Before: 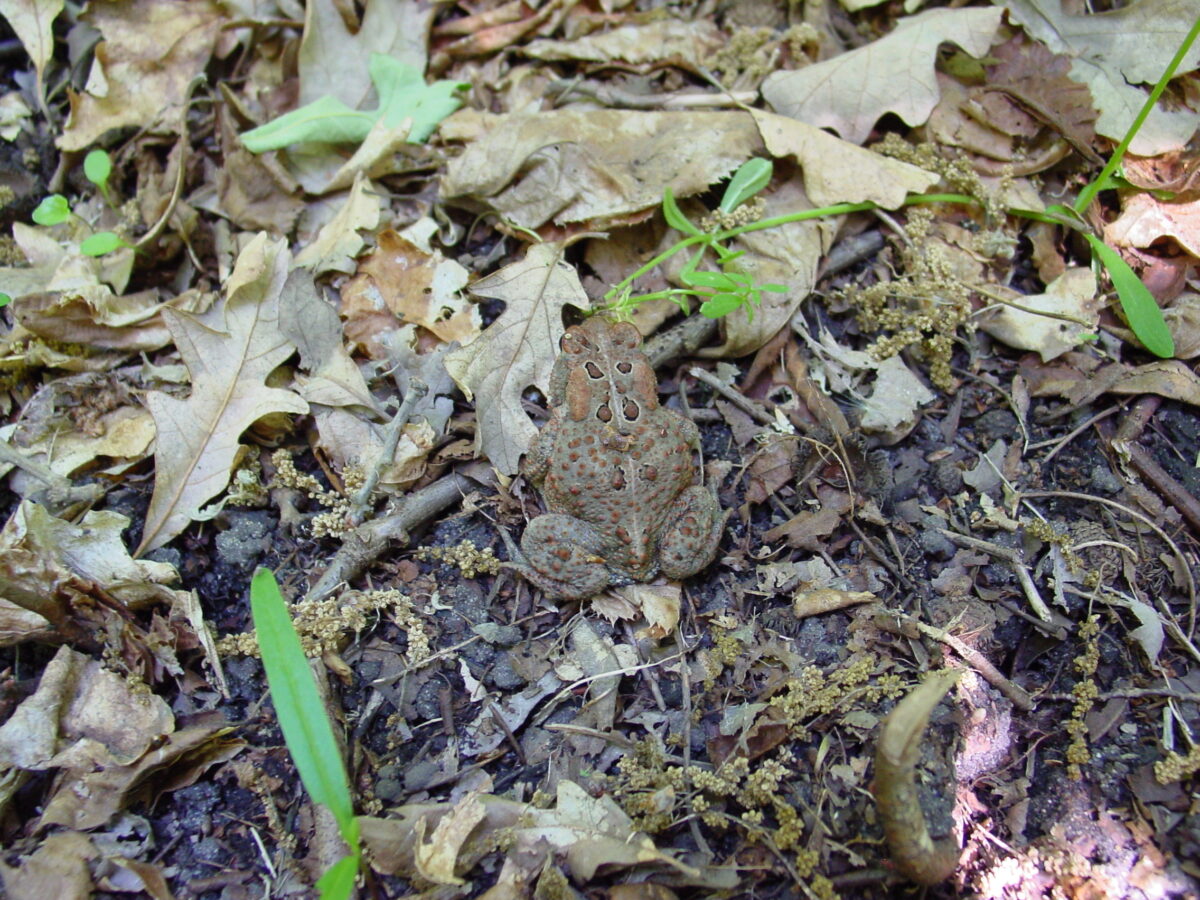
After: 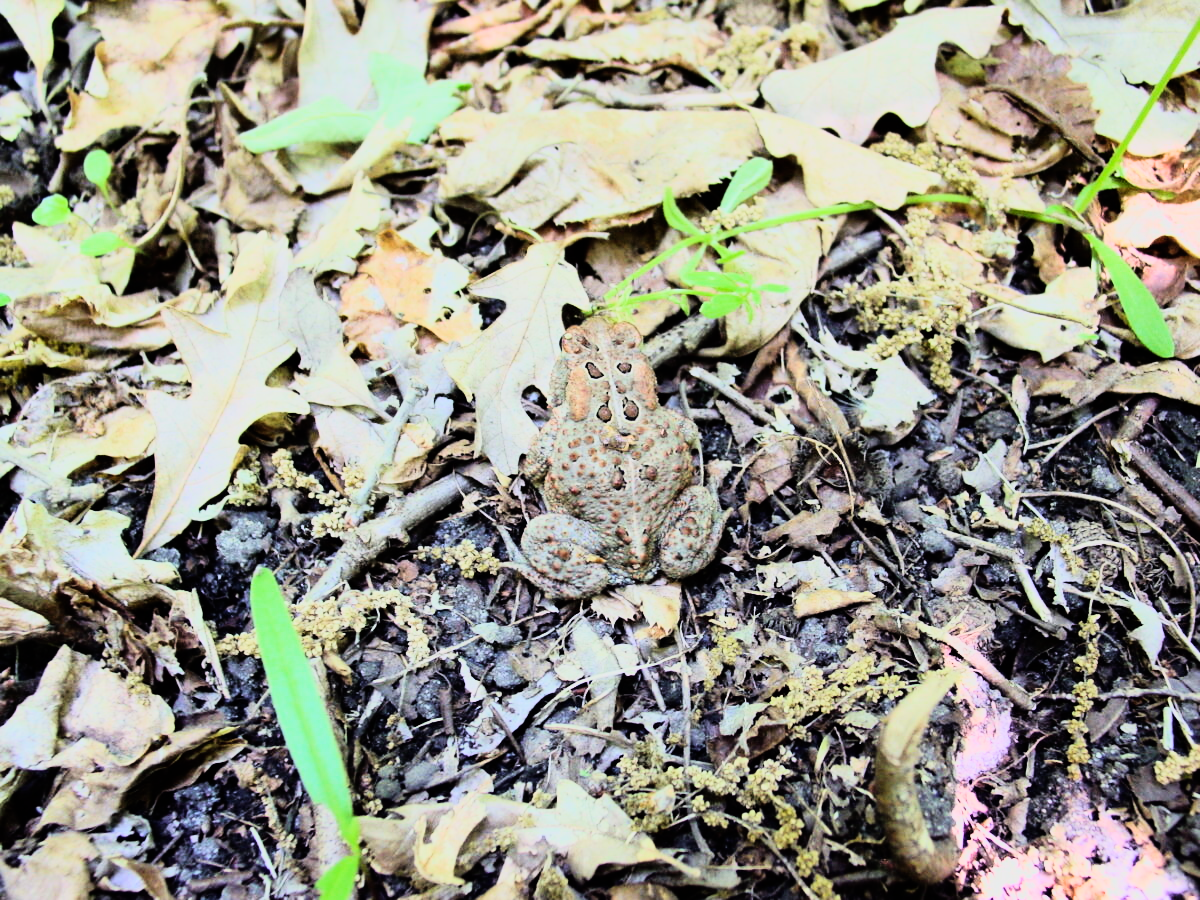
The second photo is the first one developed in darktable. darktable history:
filmic rgb: black relative exposure -11.35 EV, white relative exposure 3.22 EV, hardness 6.76, color science v6 (2022)
rgb curve: curves: ch0 [(0, 0) (0.21, 0.15) (0.24, 0.21) (0.5, 0.75) (0.75, 0.96) (0.89, 0.99) (1, 1)]; ch1 [(0, 0.02) (0.21, 0.13) (0.25, 0.2) (0.5, 0.67) (0.75, 0.9) (0.89, 0.97) (1, 1)]; ch2 [(0, 0.02) (0.21, 0.13) (0.25, 0.2) (0.5, 0.67) (0.75, 0.9) (0.89, 0.97) (1, 1)], compensate middle gray true
